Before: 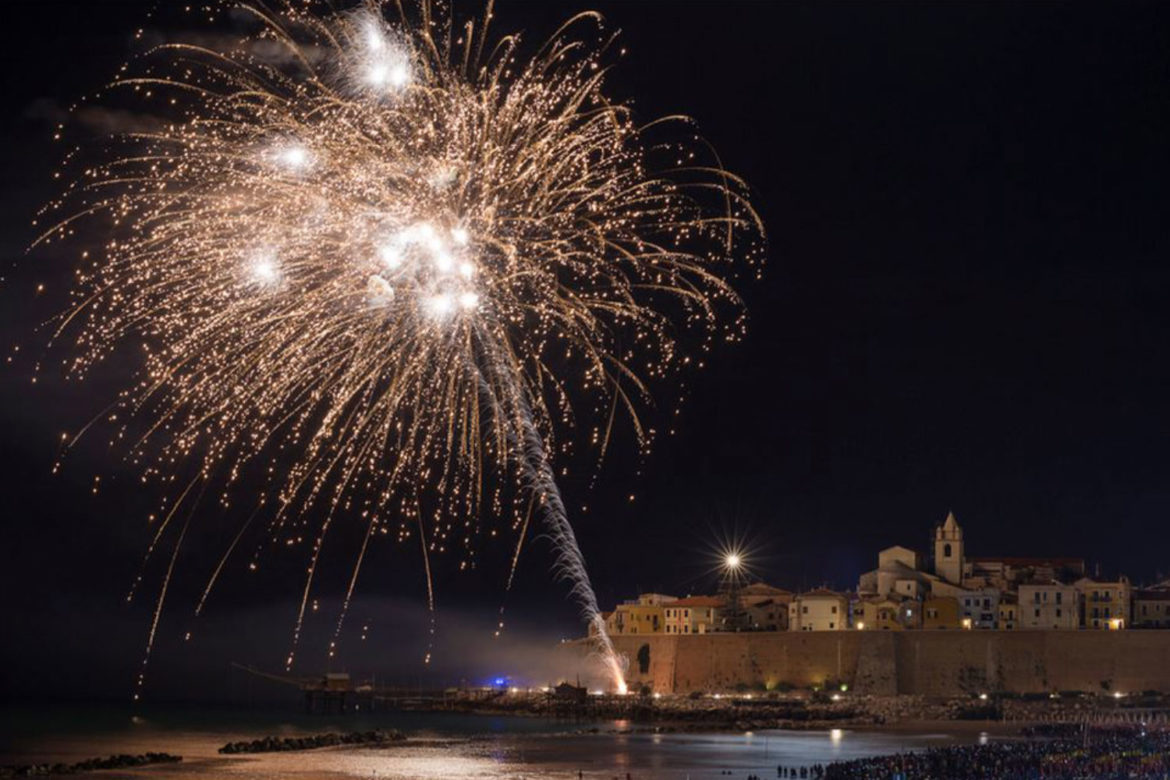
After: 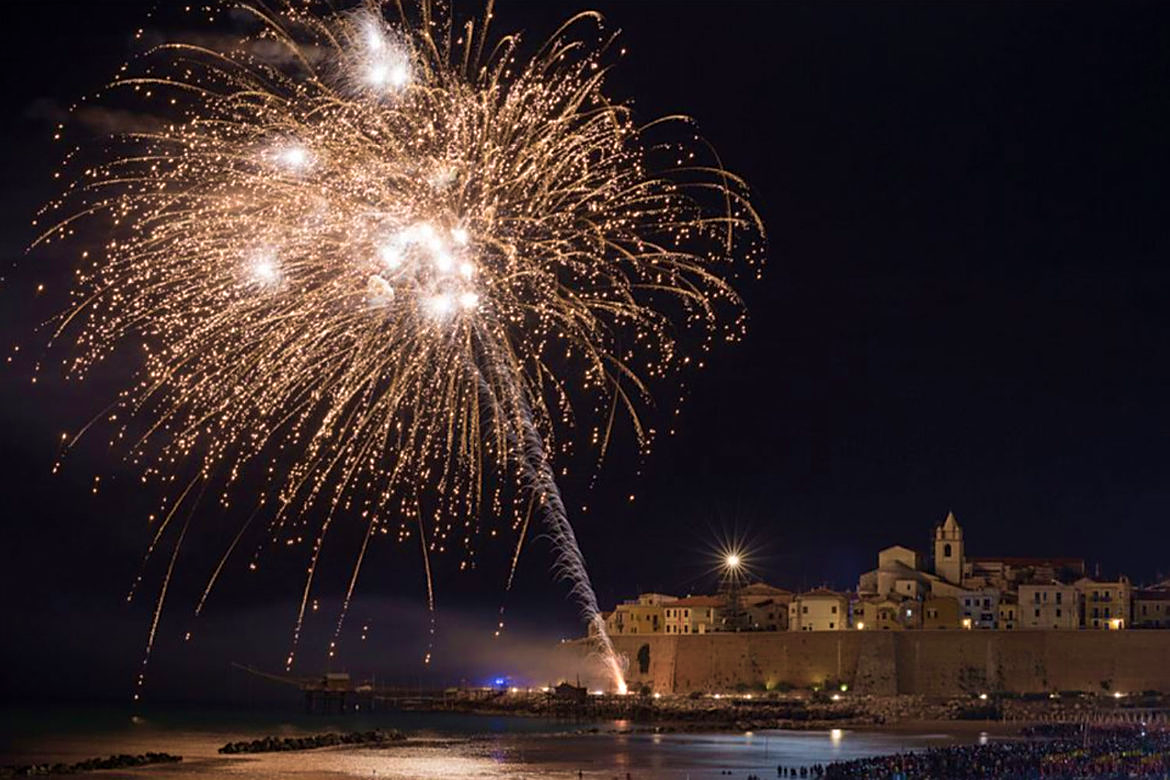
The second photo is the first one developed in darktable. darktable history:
velvia: strength 40.25%
sharpen: on, module defaults
